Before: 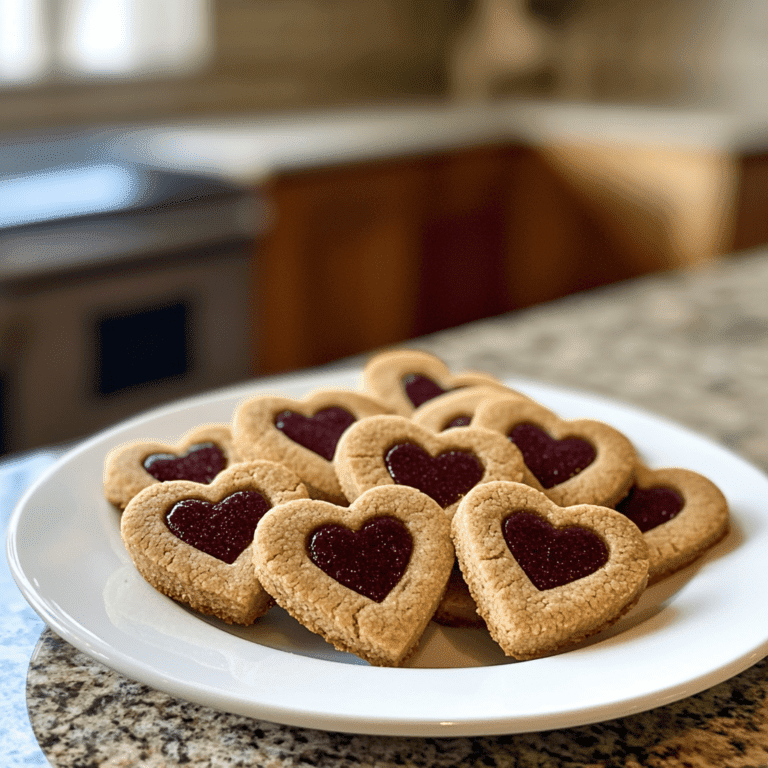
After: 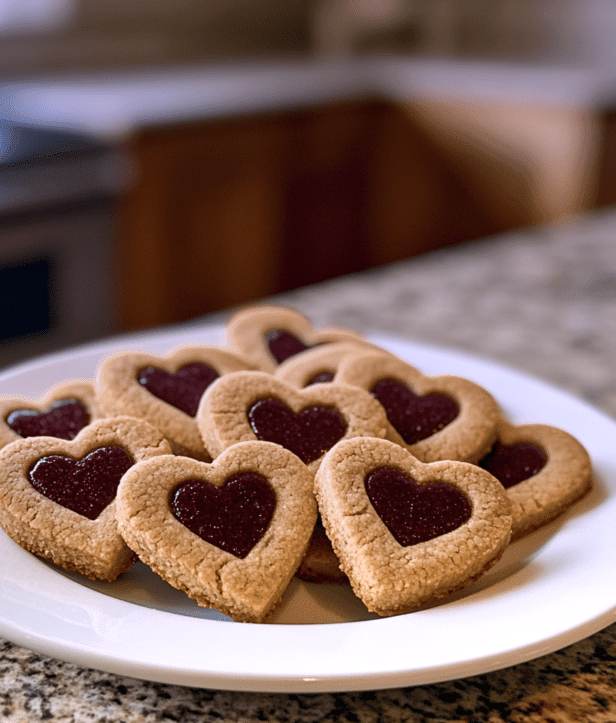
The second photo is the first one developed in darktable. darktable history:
white balance: red 1.05, blue 1.072
graduated density: hue 238.83°, saturation 50%
crop and rotate: left 17.959%, top 5.771%, right 1.742%
